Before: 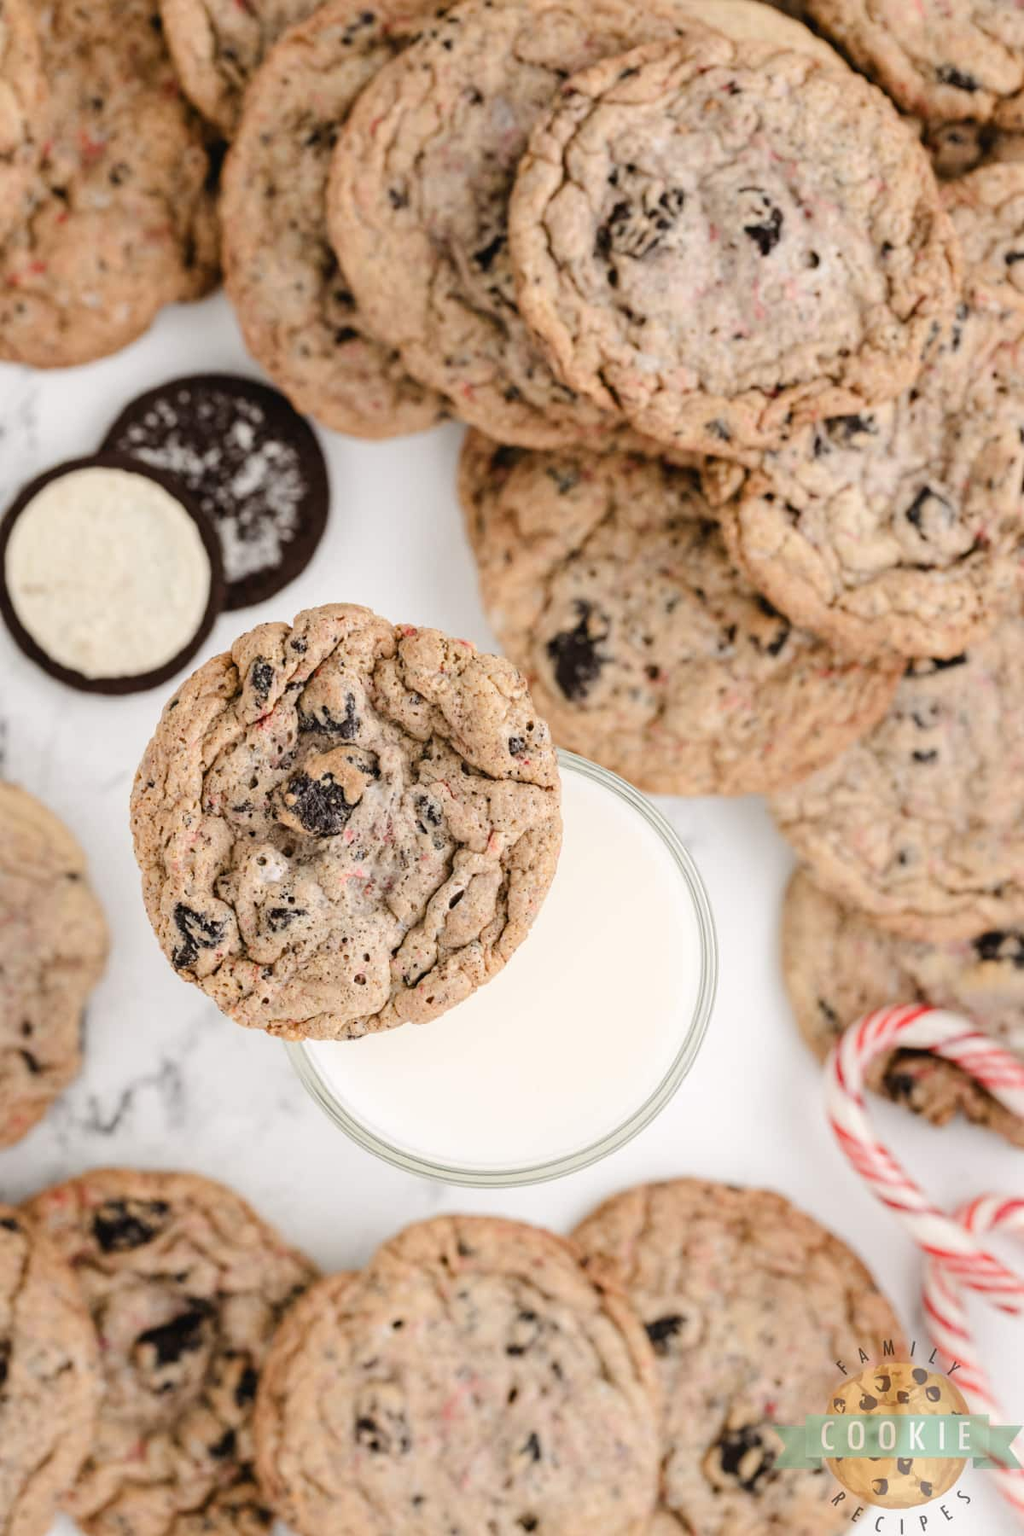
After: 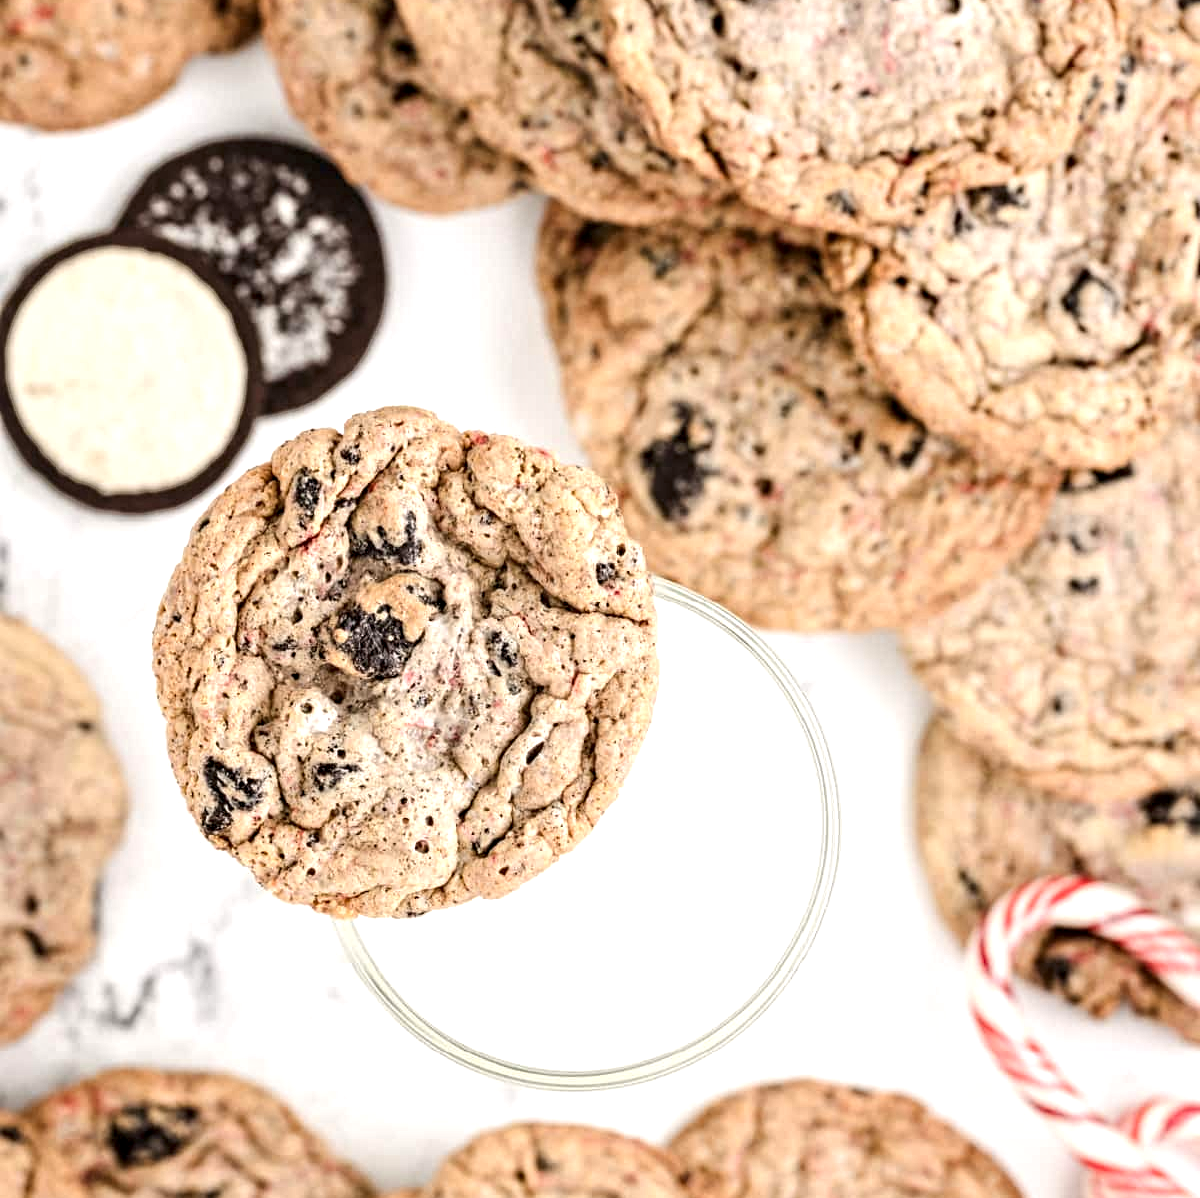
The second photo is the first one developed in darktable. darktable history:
exposure: black level correction -0.002, exposure 0.546 EV, compensate highlight preservation false
crop: top 16.743%, bottom 16.699%
contrast equalizer: y [[0.51, 0.537, 0.559, 0.574, 0.599, 0.618], [0.5 ×6], [0.5 ×6], [0 ×6], [0 ×6]]
